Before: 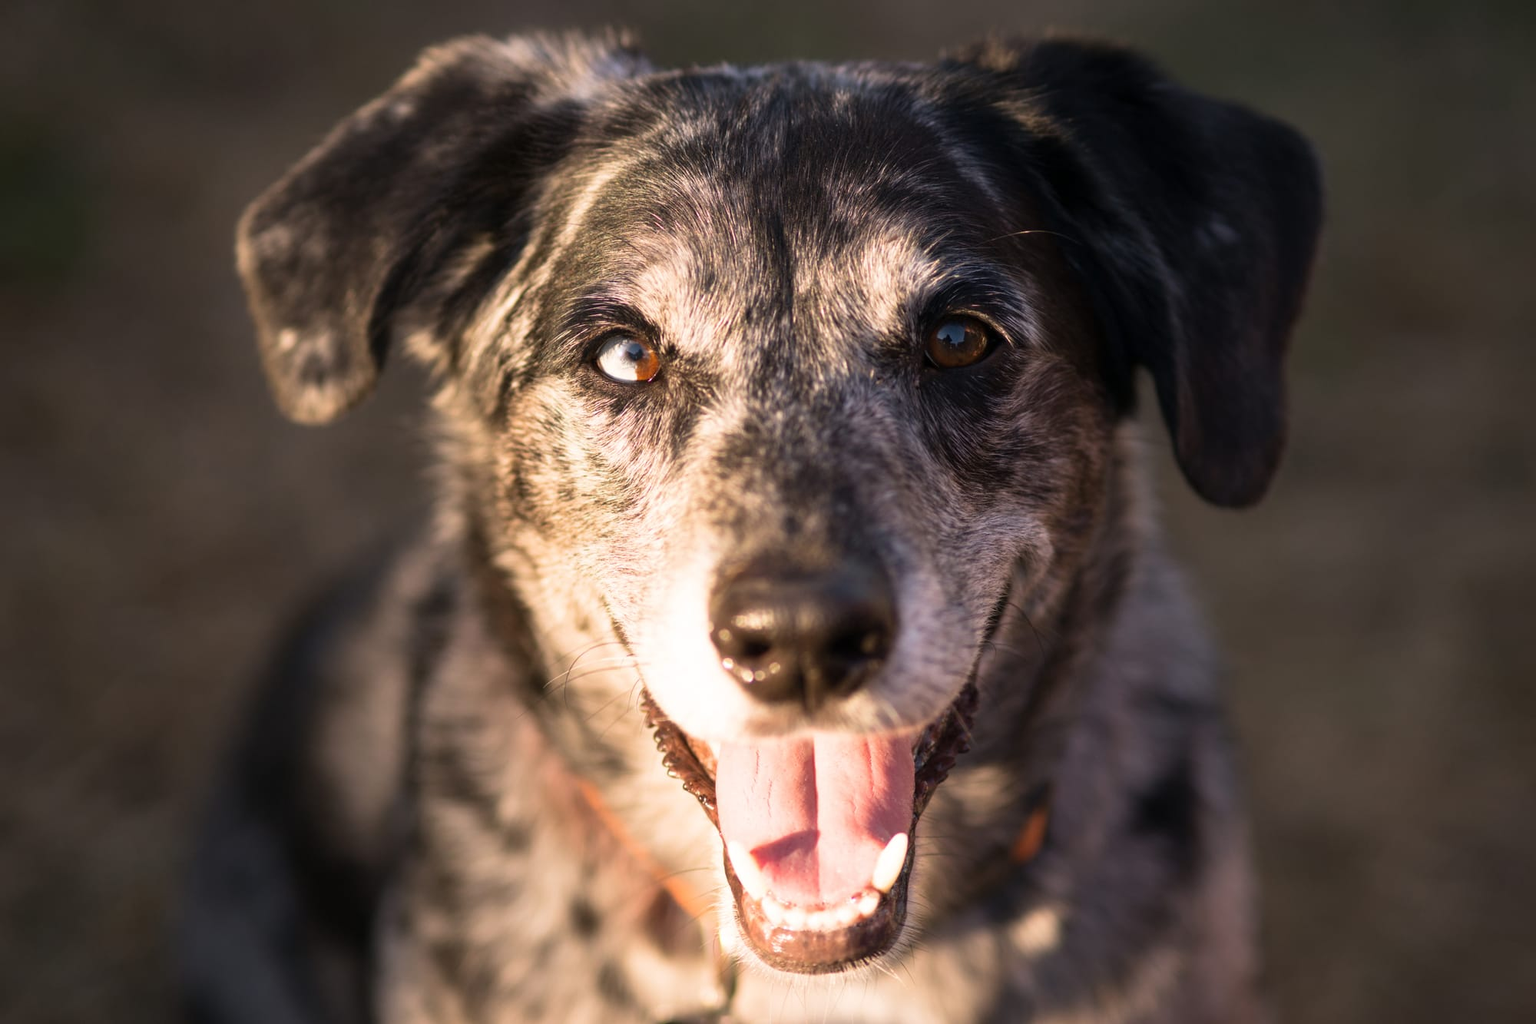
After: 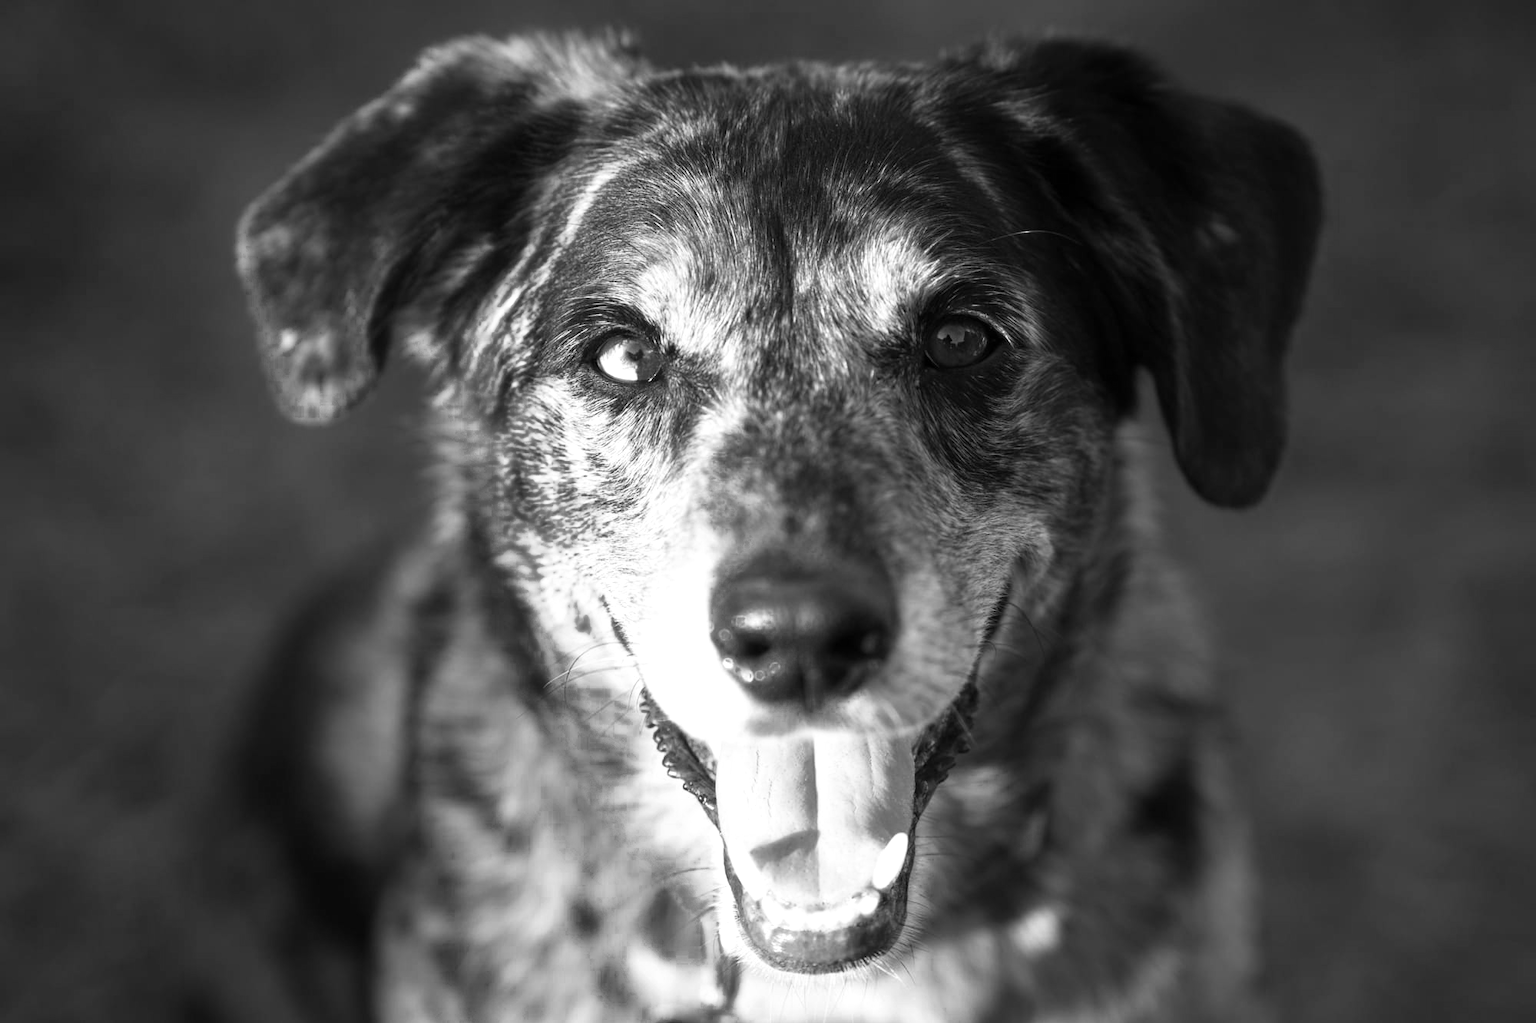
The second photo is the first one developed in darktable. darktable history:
white balance: red 1.042, blue 1.17
color zones: curves: ch0 [(0.002, 0.589) (0.107, 0.484) (0.146, 0.249) (0.217, 0.352) (0.309, 0.525) (0.39, 0.404) (0.455, 0.169) (0.597, 0.055) (0.724, 0.212) (0.775, 0.691) (0.869, 0.571) (1, 0.587)]; ch1 [(0, 0) (0.143, 0) (0.286, 0) (0.429, 0) (0.571, 0) (0.714, 0) (0.857, 0)]
